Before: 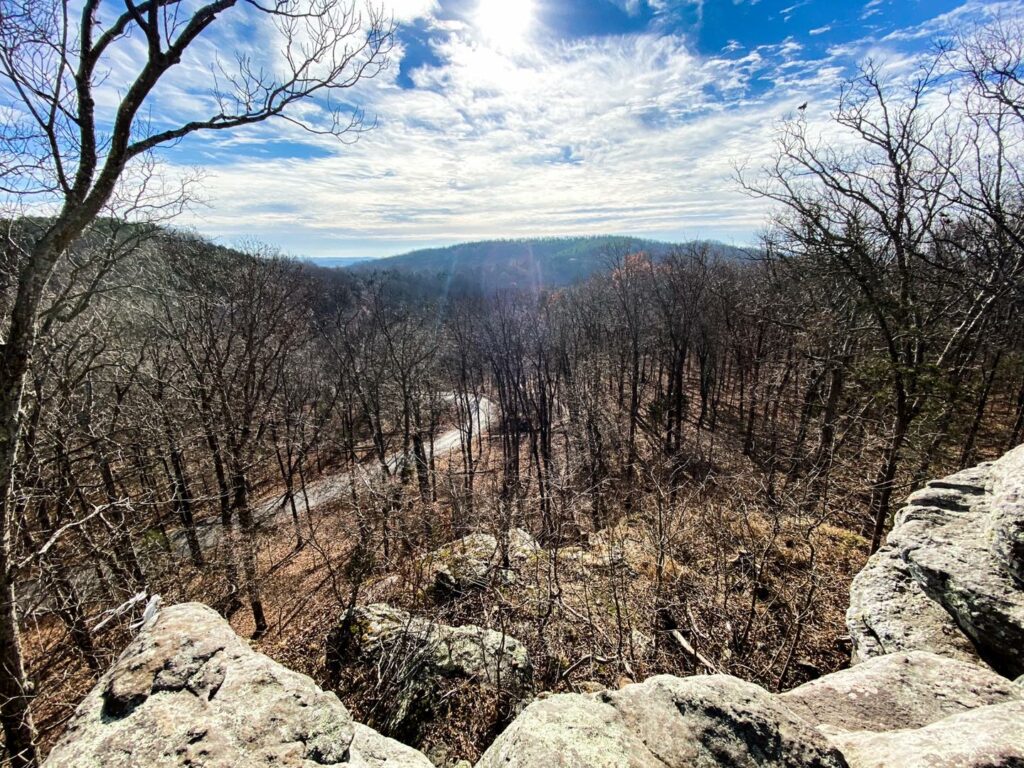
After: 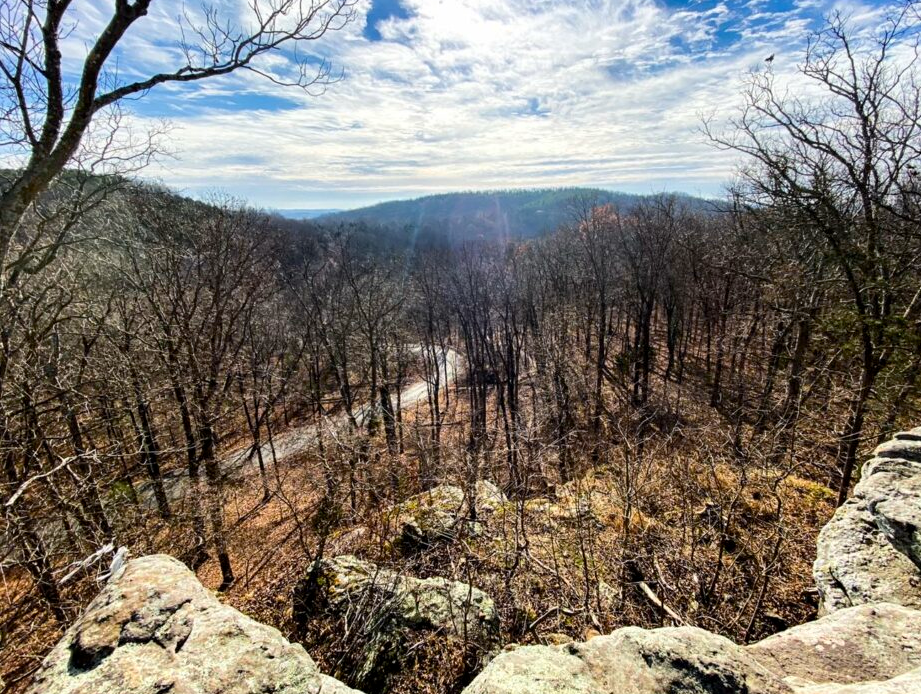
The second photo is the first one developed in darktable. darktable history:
color zones: curves: ch0 [(0.224, 0.526) (0.75, 0.5)]; ch1 [(0.055, 0.526) (0.224, 0.761) (0.377, 0.526) (0.75, 0.5)]
crop: left 3.235%, top 6.354%, right 6.75%, bottom 3.232%
exposure: black level correction 0.001, compensate highlight preservation false
